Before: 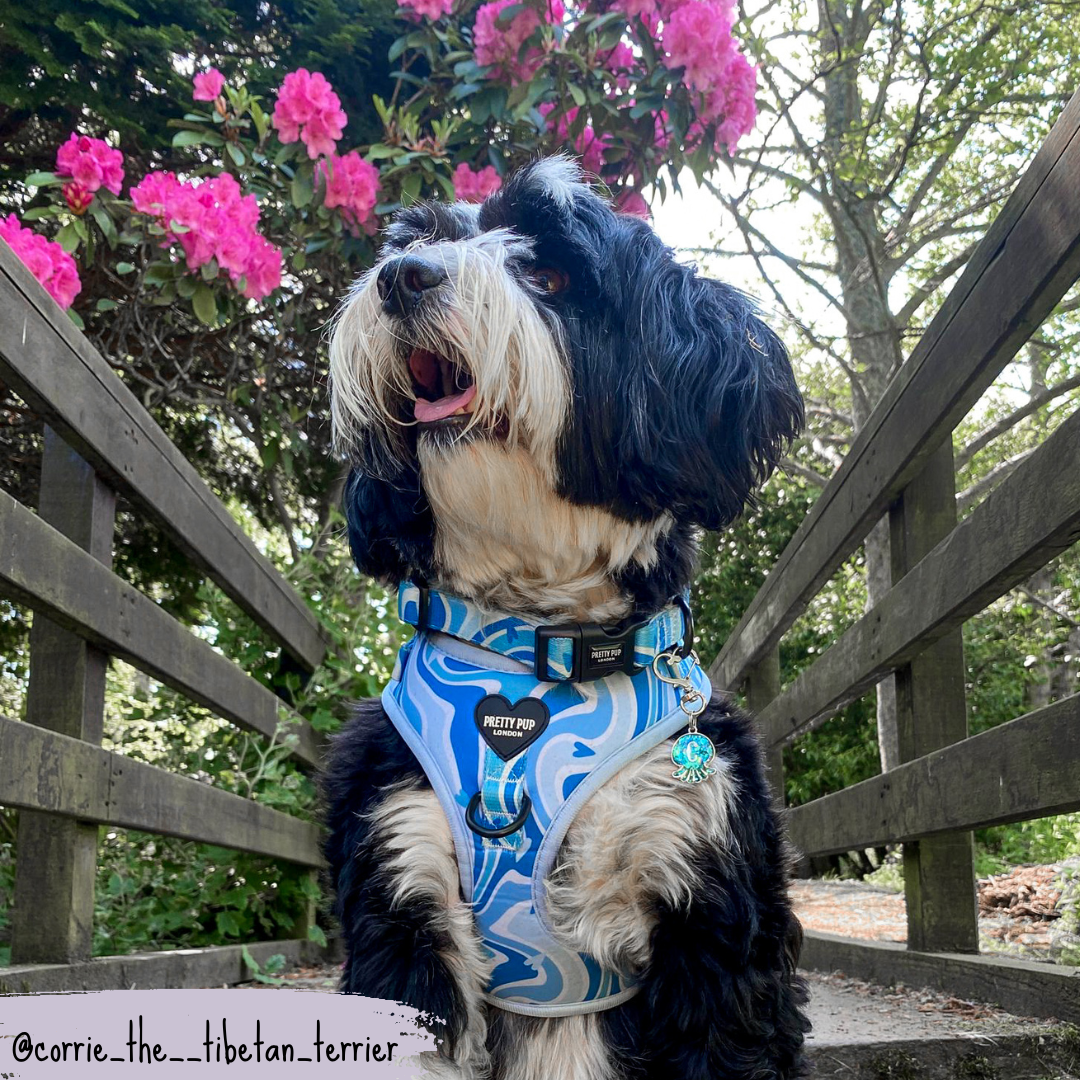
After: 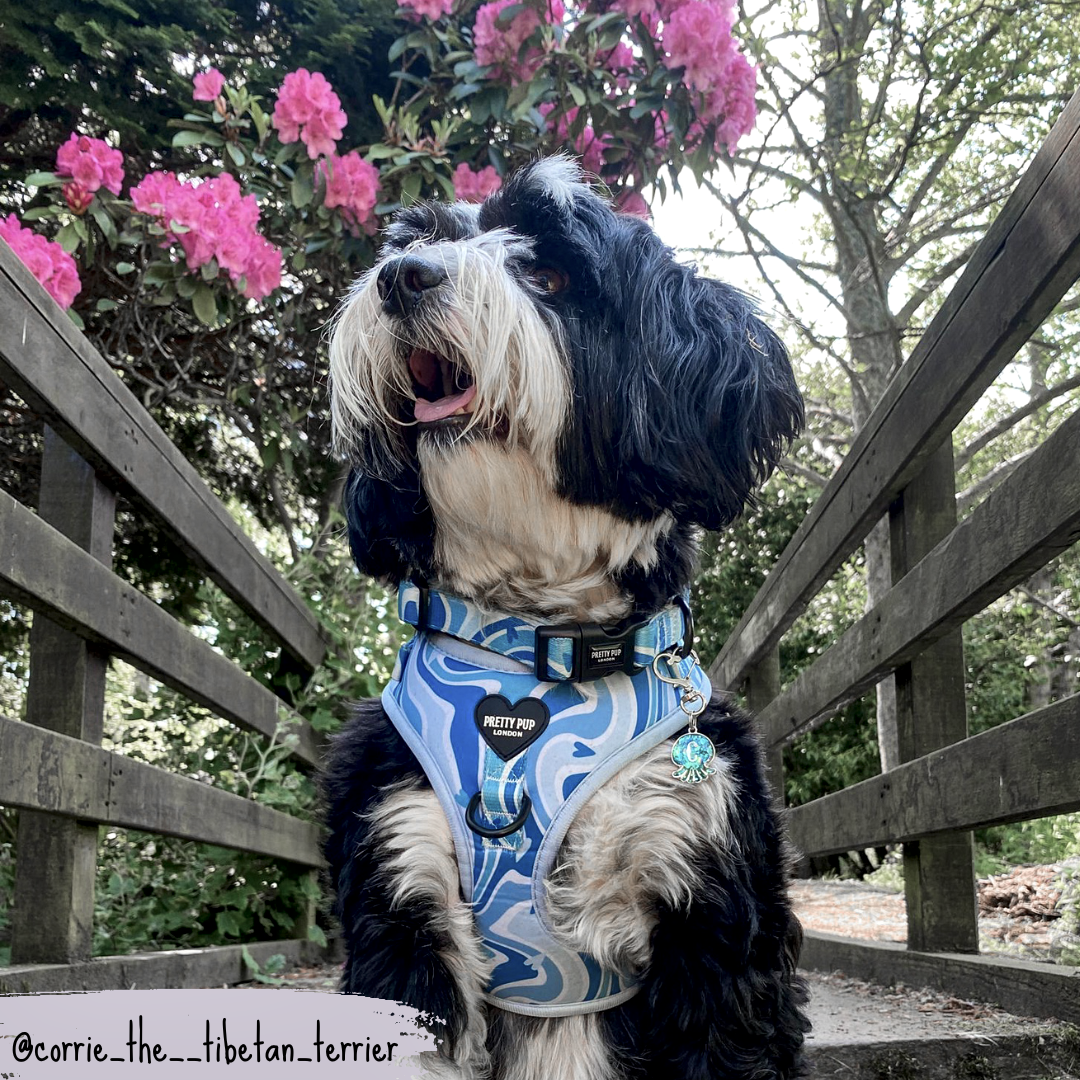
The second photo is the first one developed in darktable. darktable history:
color balance: input saturation 100.43%, contrast fulcrum 14.22%, output saturation 70.41%
local contrast: mode bilateral grid, contrast 20, coarseness 50, detail 150%, midtone range 0.2
white balance: emerald 1
